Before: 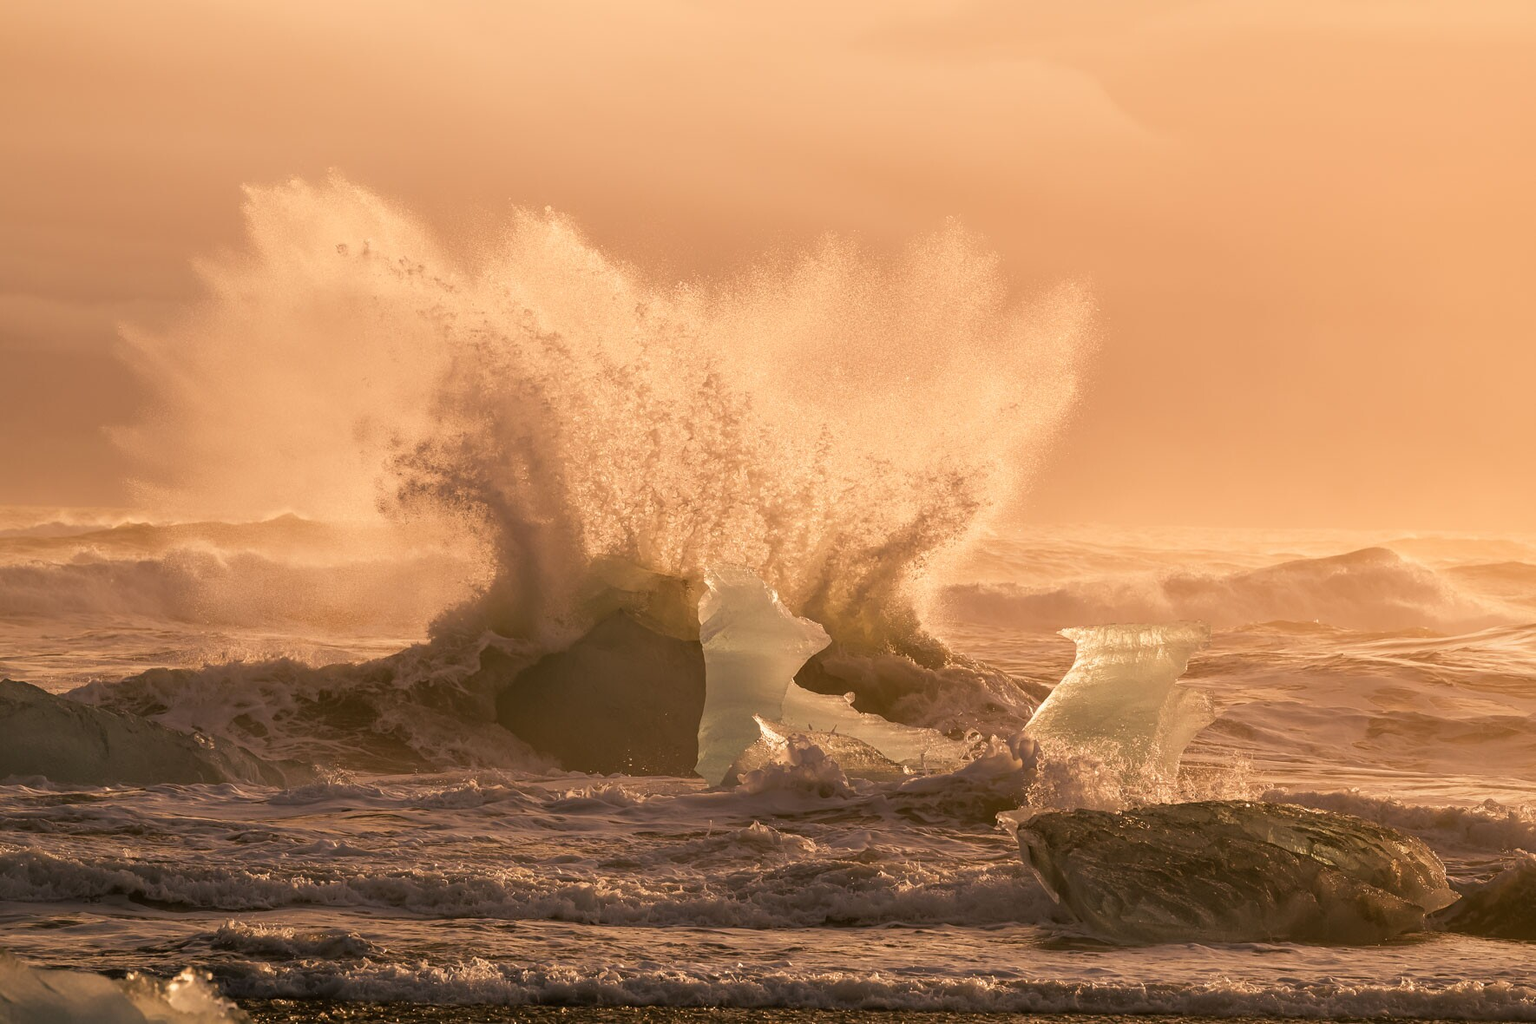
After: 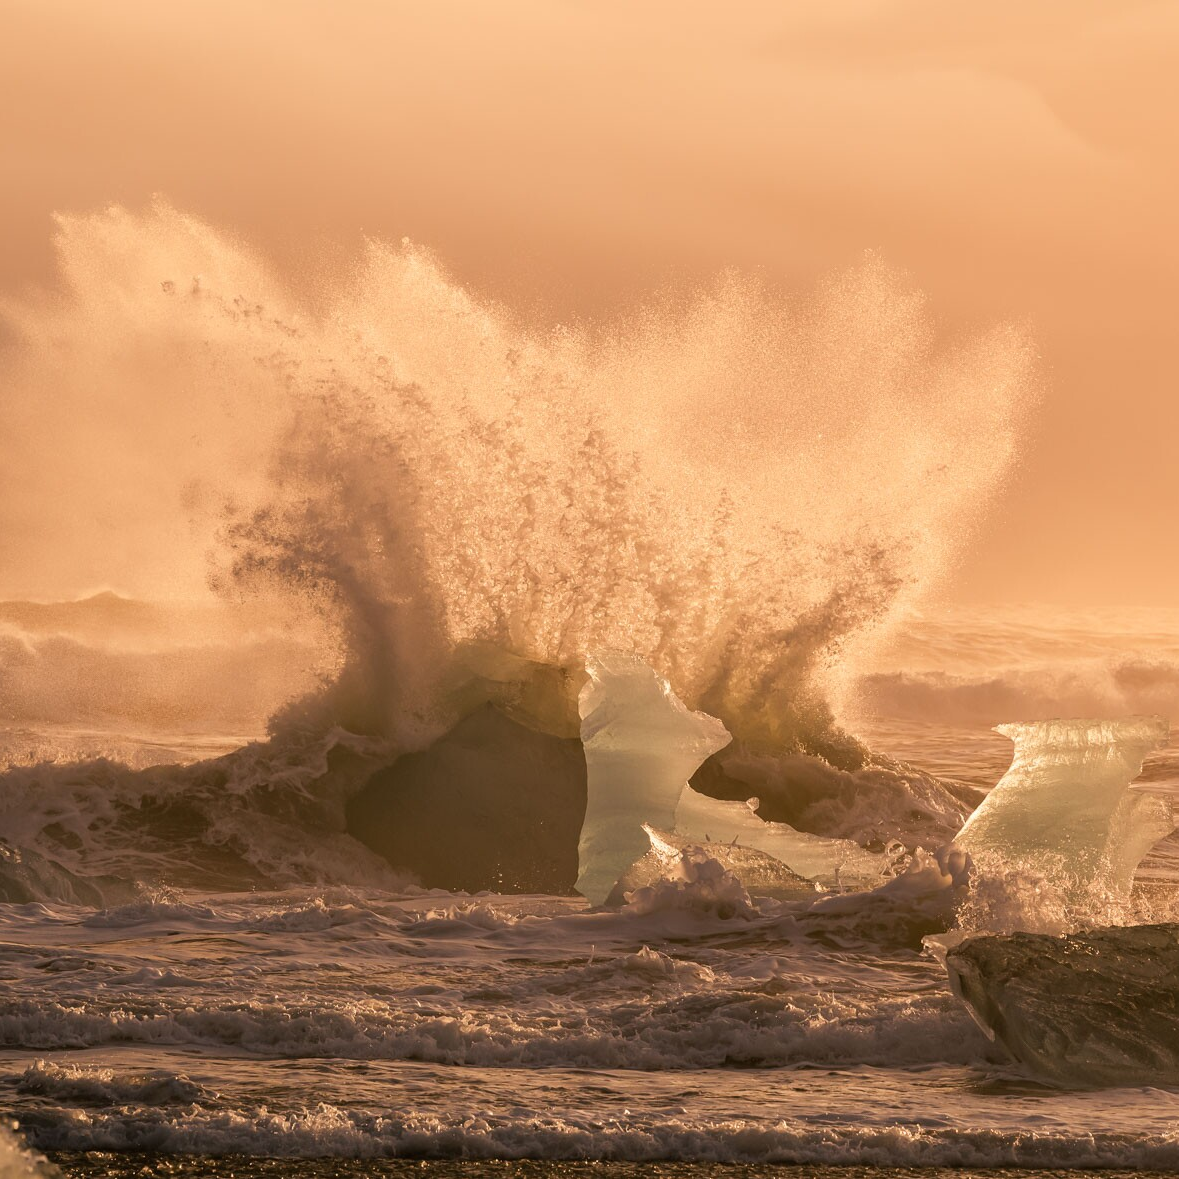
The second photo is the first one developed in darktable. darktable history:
crop and rotate: left 12.812%, right 20.535%
